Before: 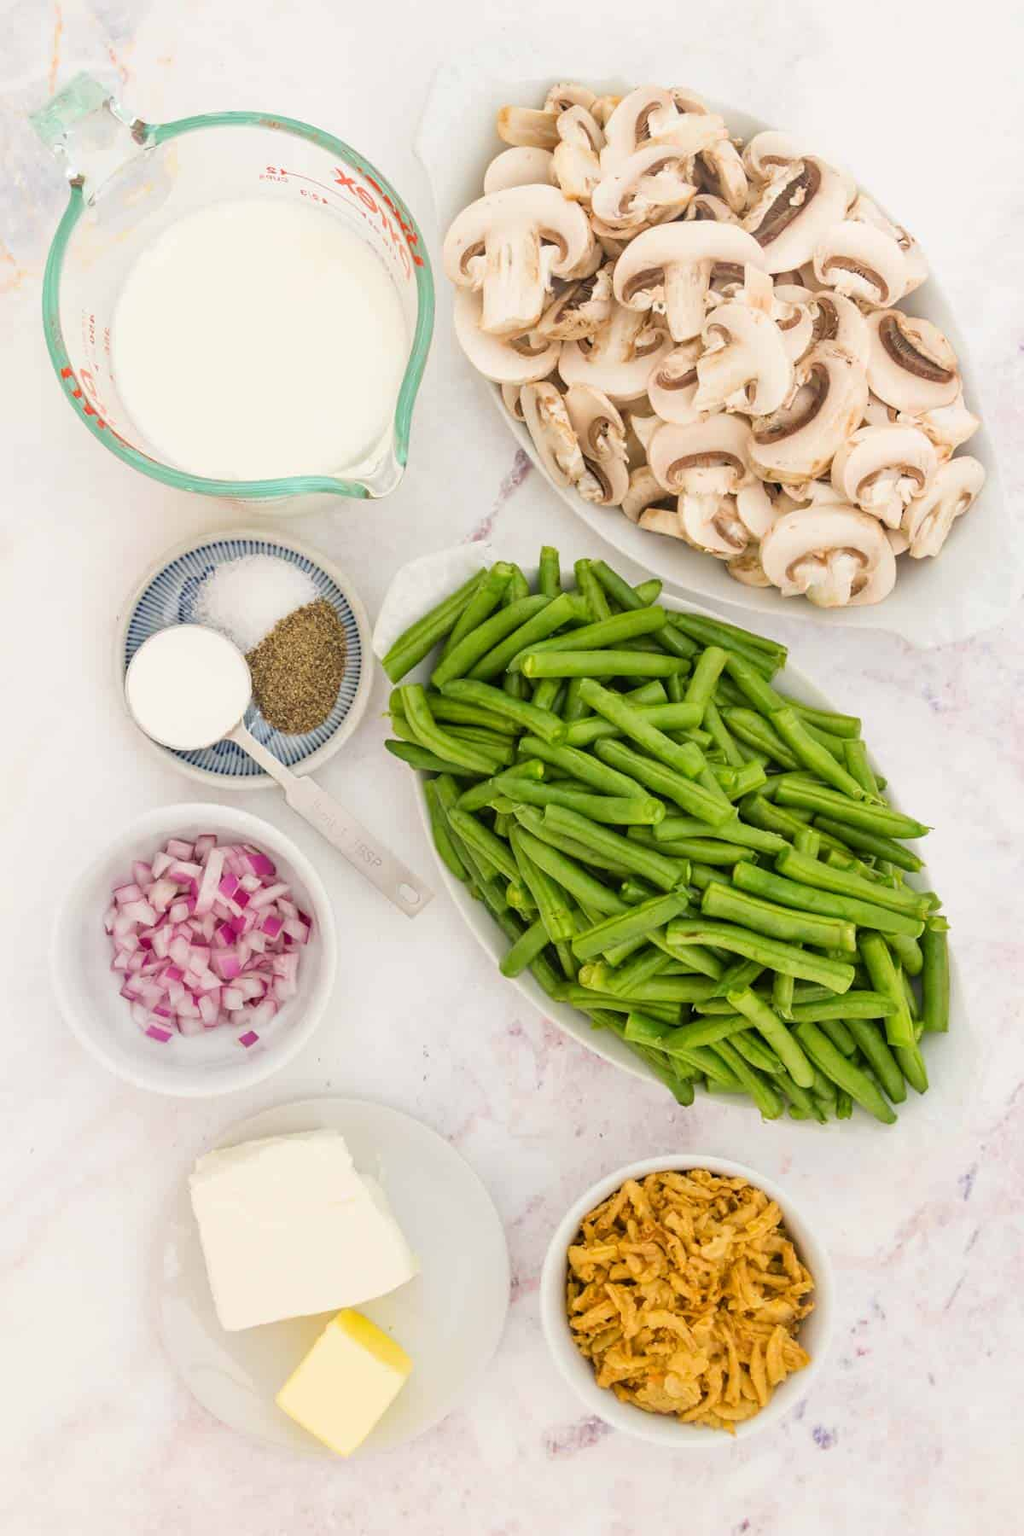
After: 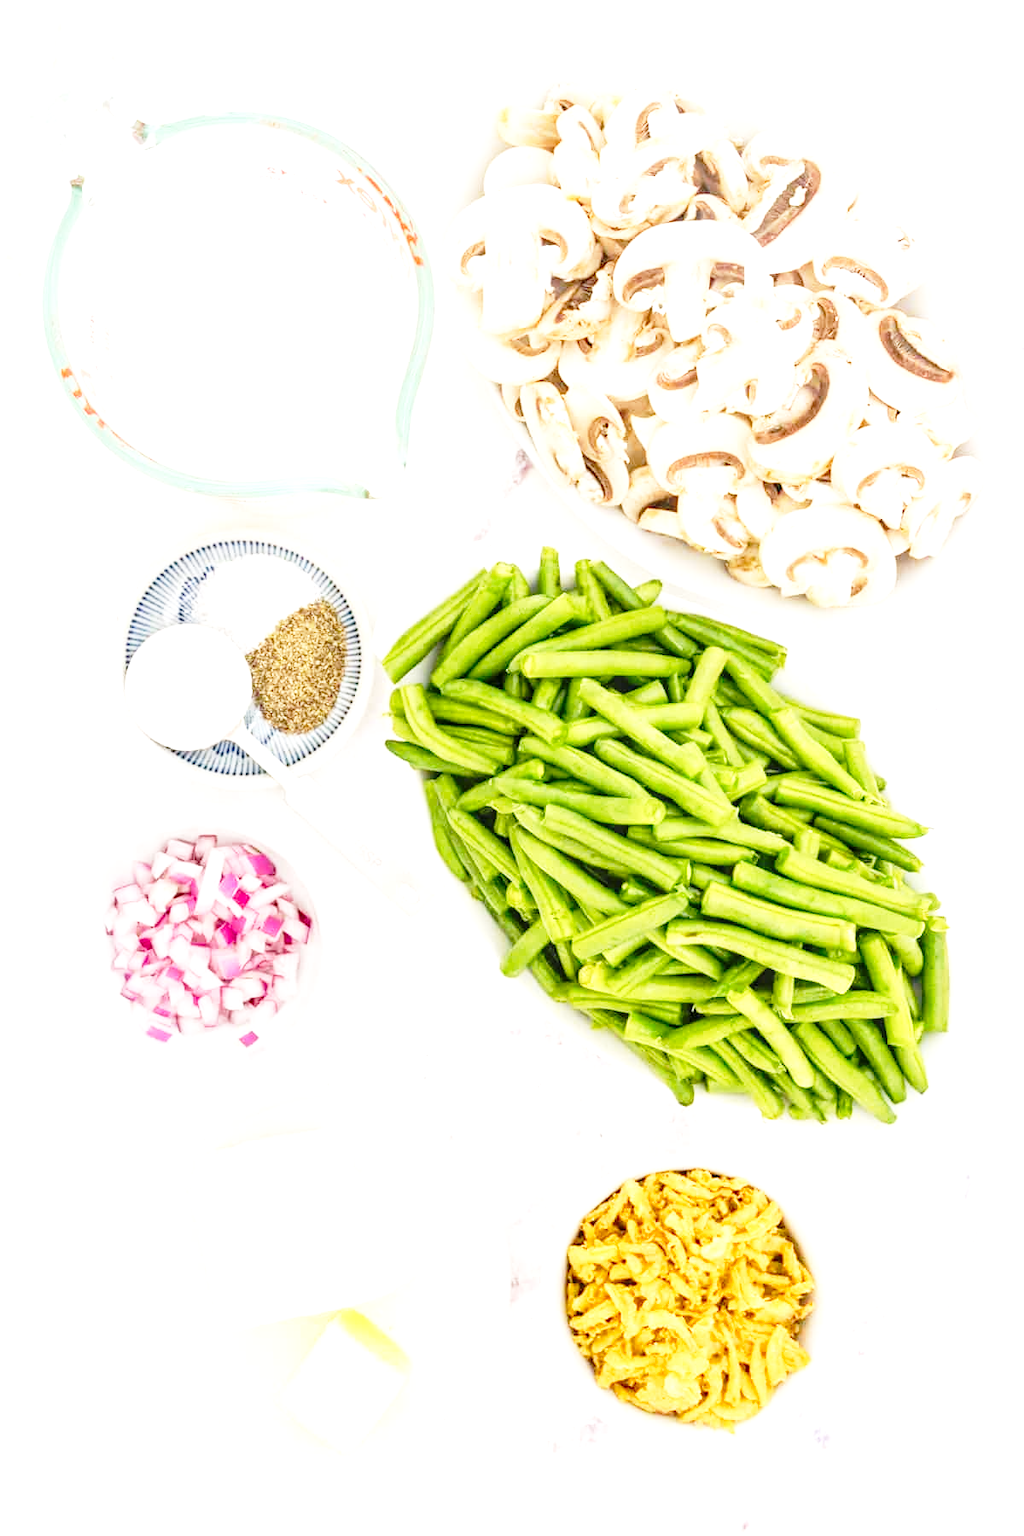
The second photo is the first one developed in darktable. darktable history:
base curve: curves: ch0 [(0, 0) (0.028, 0.03) (0.121, 0.232) (0.46, 0.748) (0.859, 0.968) (1, 1)], preserve colors none
exposure: exposure 1 EV, compensate highlight preservation false
local contrast: detail 130%
